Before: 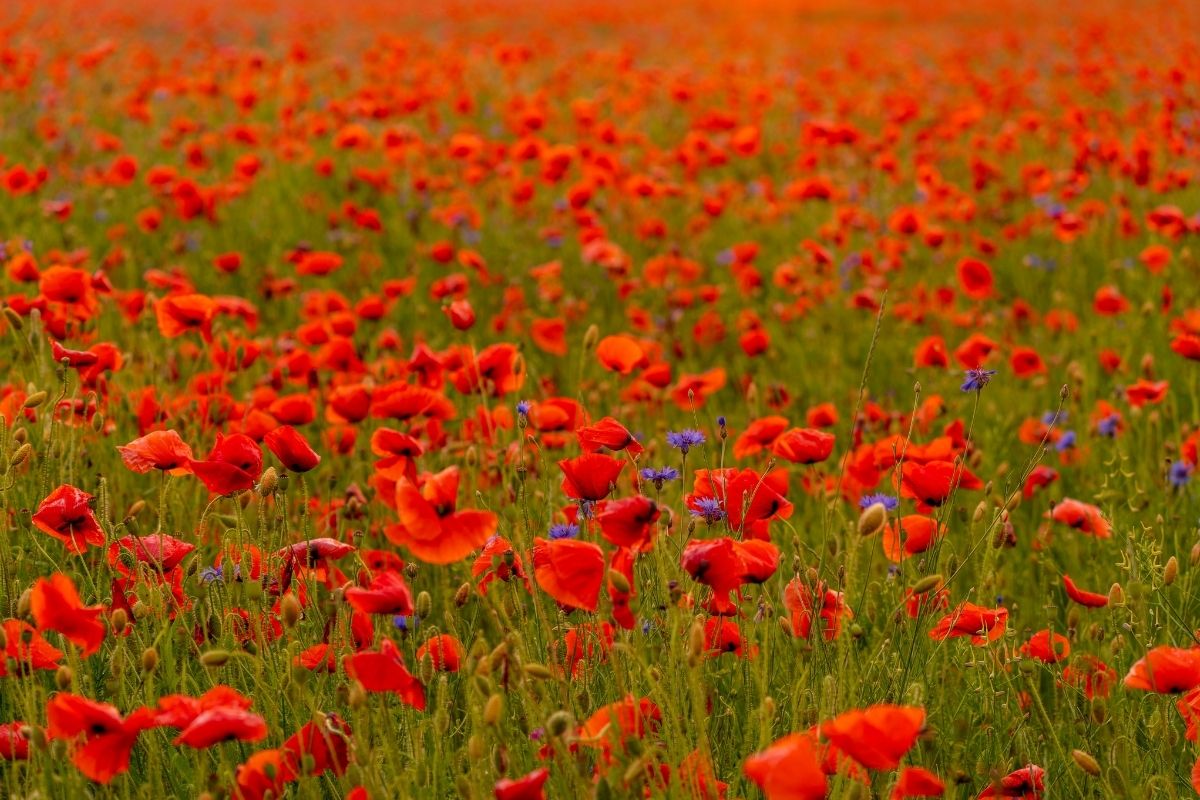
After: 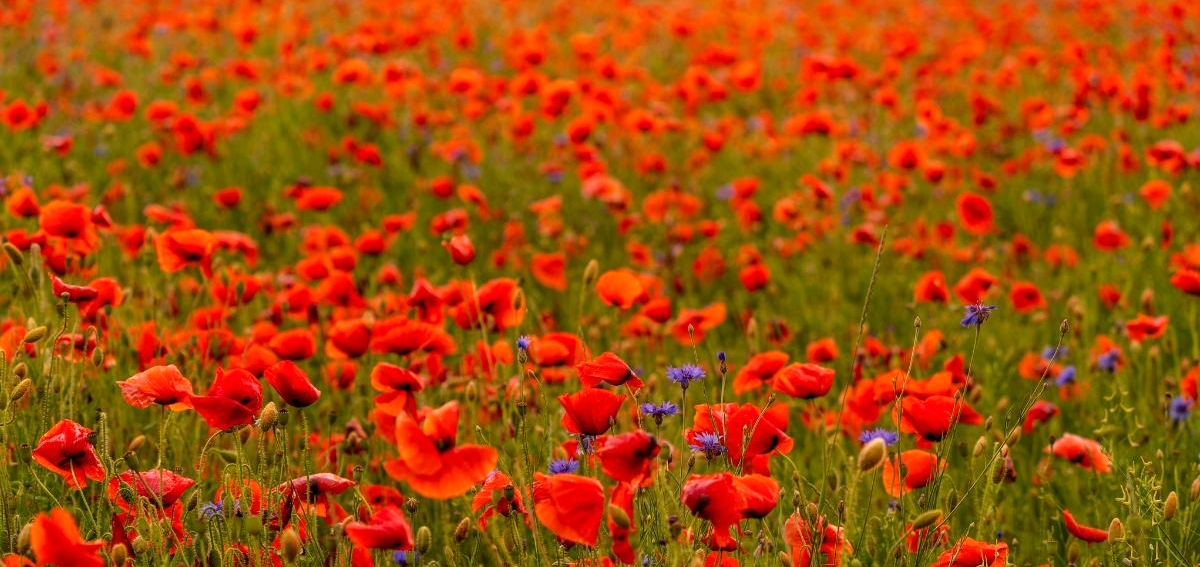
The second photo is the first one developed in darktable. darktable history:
tone equalizer: -8 EV -0.399 EV, -7 EV -0.354 EV, -6 EV -0.354 EV, -5 EV -0.23 EV, -3 EV 0.189 EV, -2 EV 0.315 EV, -1 EV 0.384 EV, +0 EV 0.387 EV, edges refinement/feathering 500, mask exposure compensation -1.57 EV, preserve details no
crop and rotate: top 8.152%, bottom 20.914%
